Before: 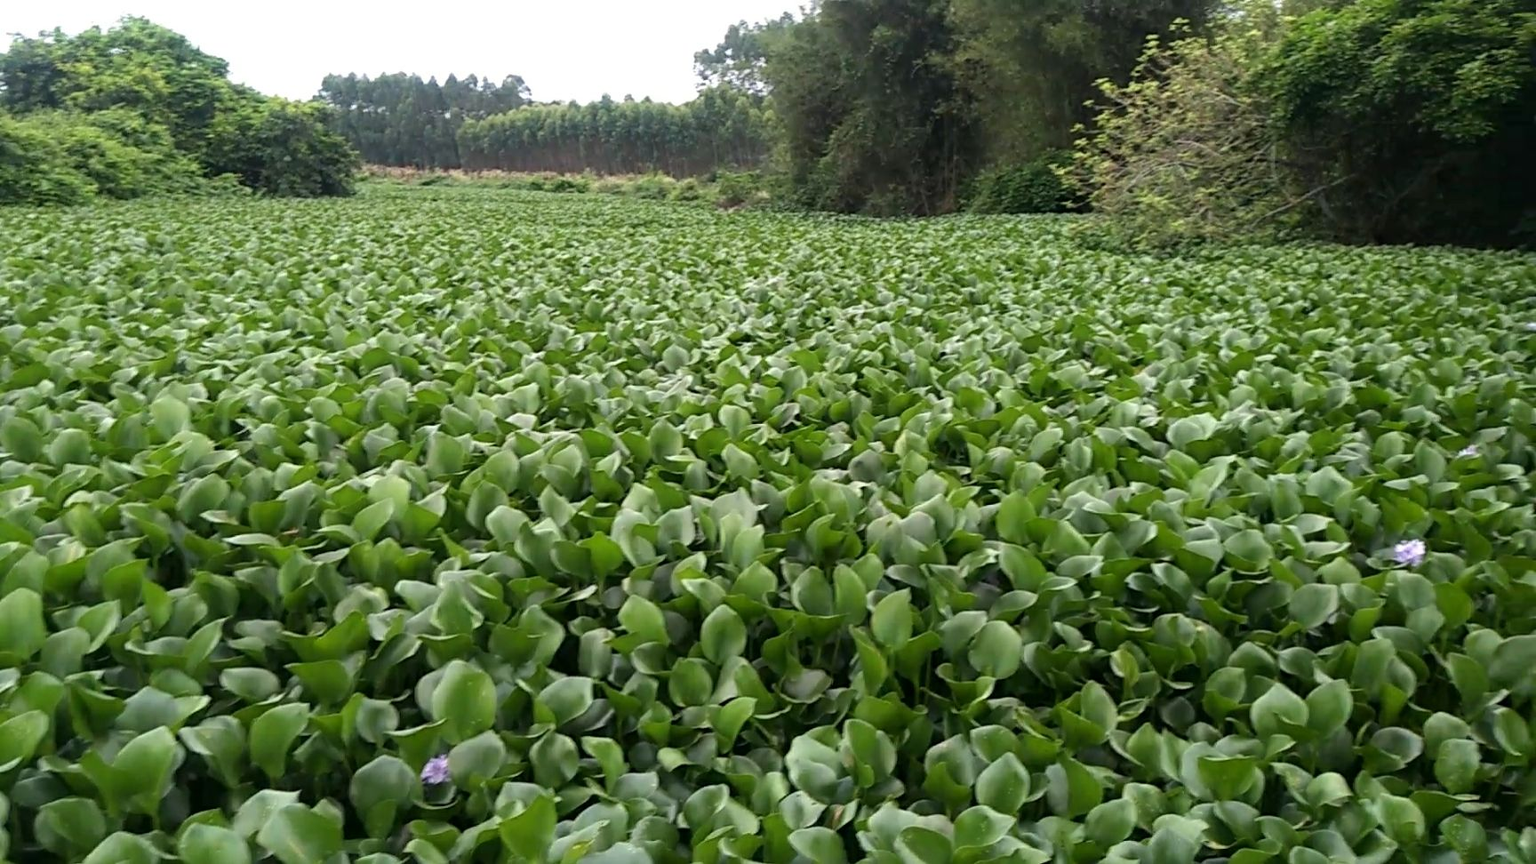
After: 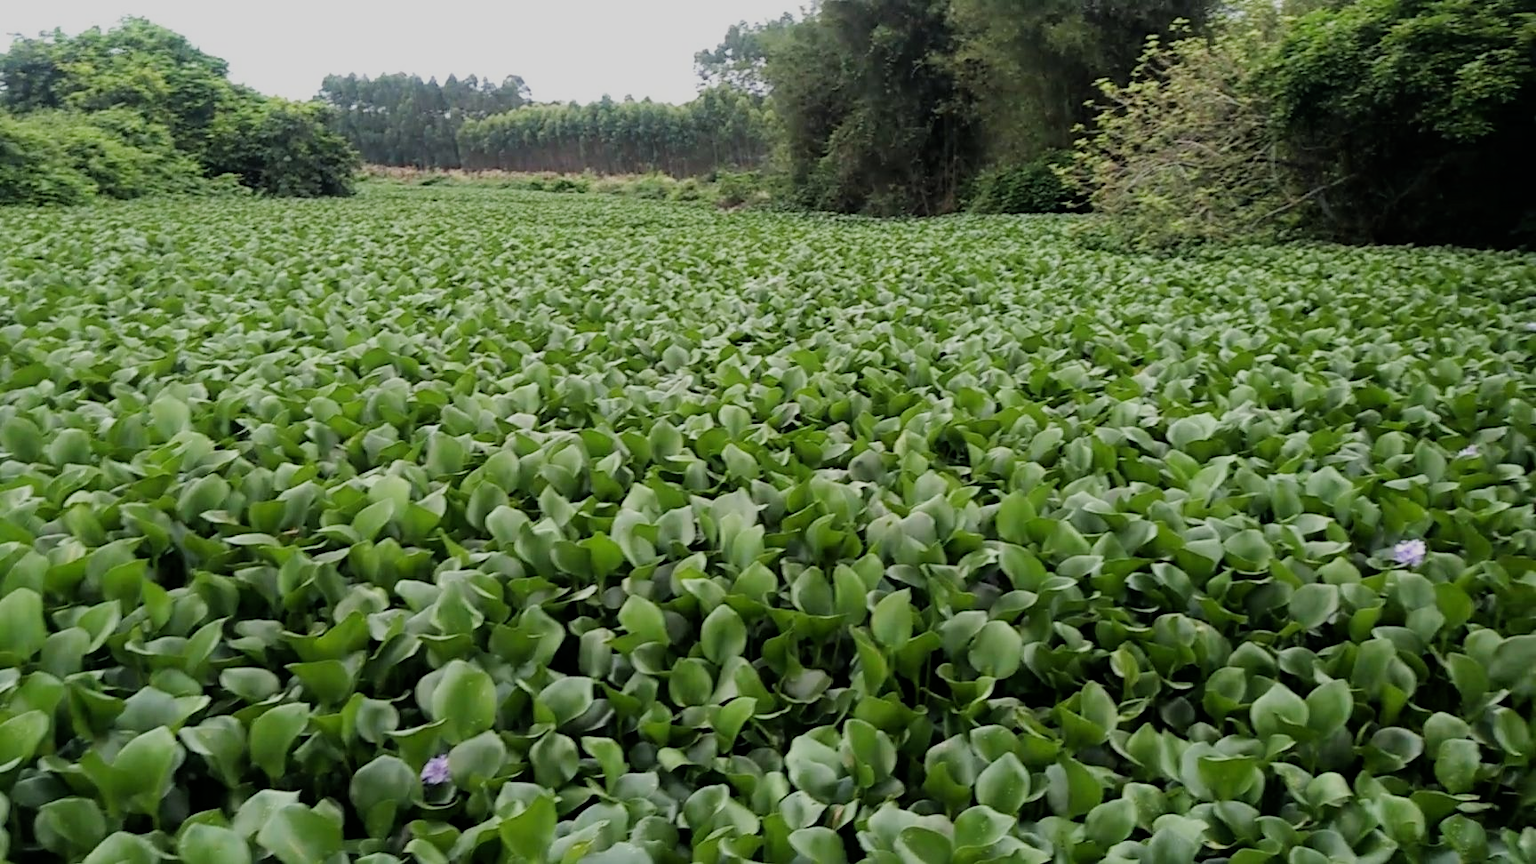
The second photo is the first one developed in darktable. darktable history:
filmic rgb: black relative exposure -7.65 EV, white relative exposure 4.56 EV, threshold 3.01 EV, hardness 3.61, contrast 0.986, enable highlight reconstruction true
